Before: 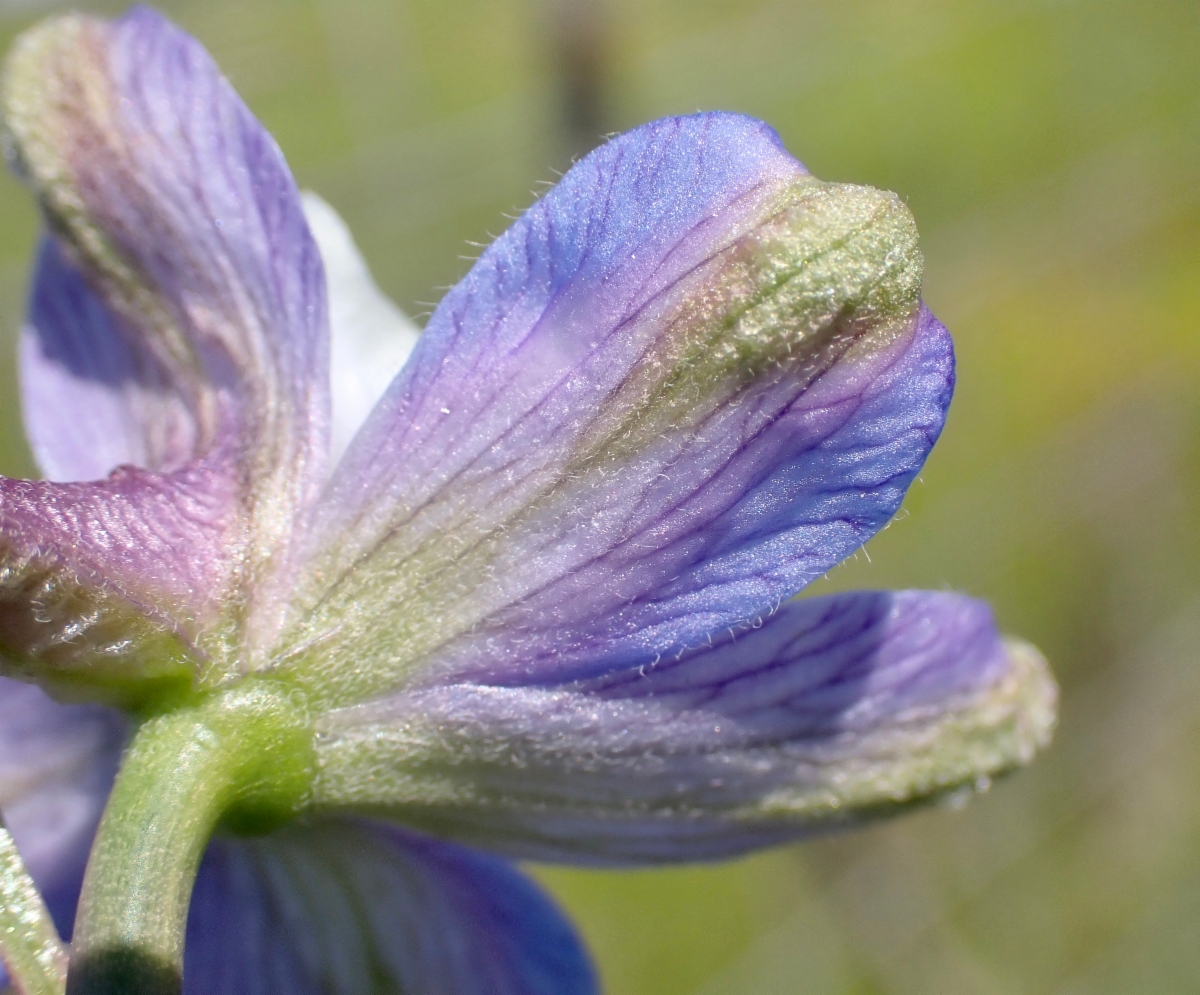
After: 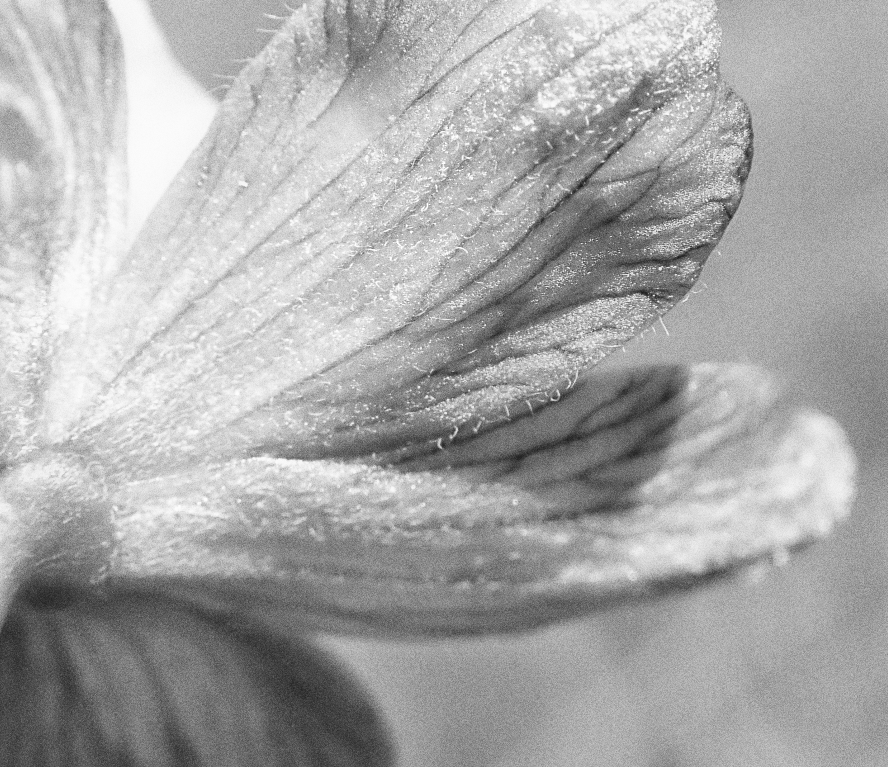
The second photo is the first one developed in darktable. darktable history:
crop: left 16.871%, top 22.857%, right 9.116%
tone equalizer: on, module defaults
local contrast: mode bilateral grid, contrast 20, coarseness 50, detail 120%, midtone range 0.2
monochrome: a 0, b 0, size 0.5, highlights 0.57
base curve: curves: ch0 [(0, 0) (0.025, 0.046) (0.112, 0.277) (0.467, 0.74) (0.814, 0.929) (1, 0.942)]
sharpen: on, module defaults
grain: coarseness 0.09 ISO, strength 40%
